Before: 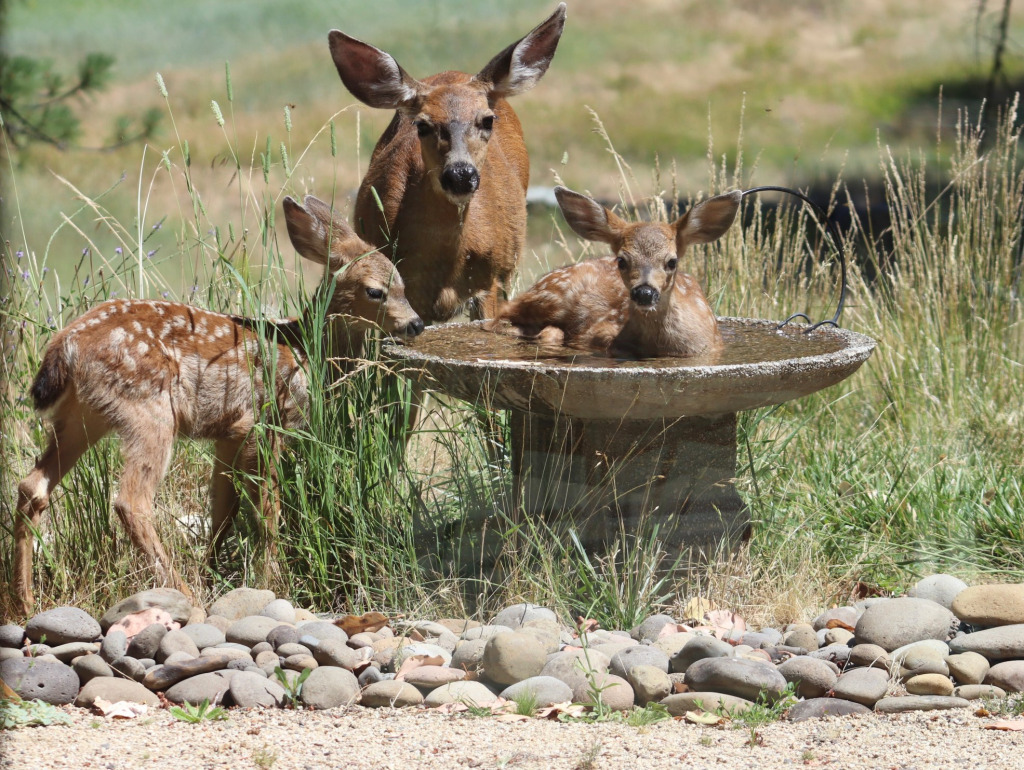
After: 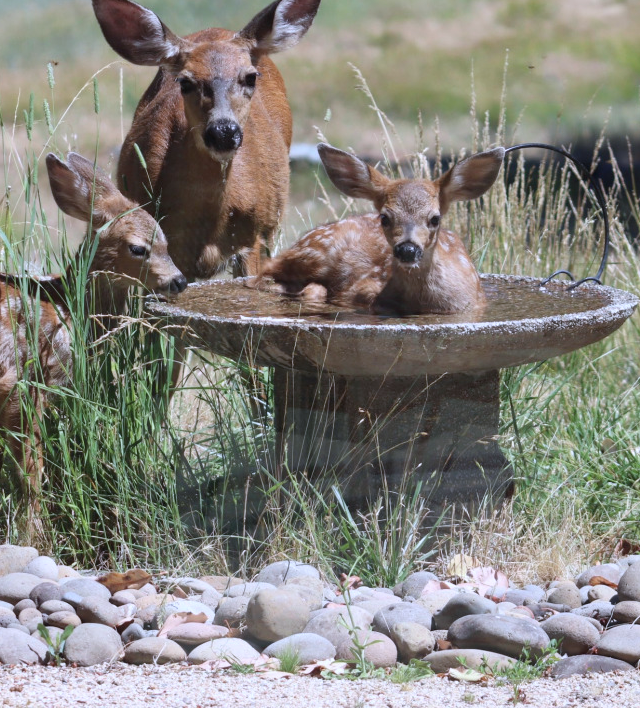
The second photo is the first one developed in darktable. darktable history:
crop and rotate: left 23.192%, top 5.648%, right 14.238%, bottom 2.32%
color calibration: gray › normalize channels true, illuminant custom, x 0.373, y 0.388, temperature 4226.64 K, gamut compression 0.016
